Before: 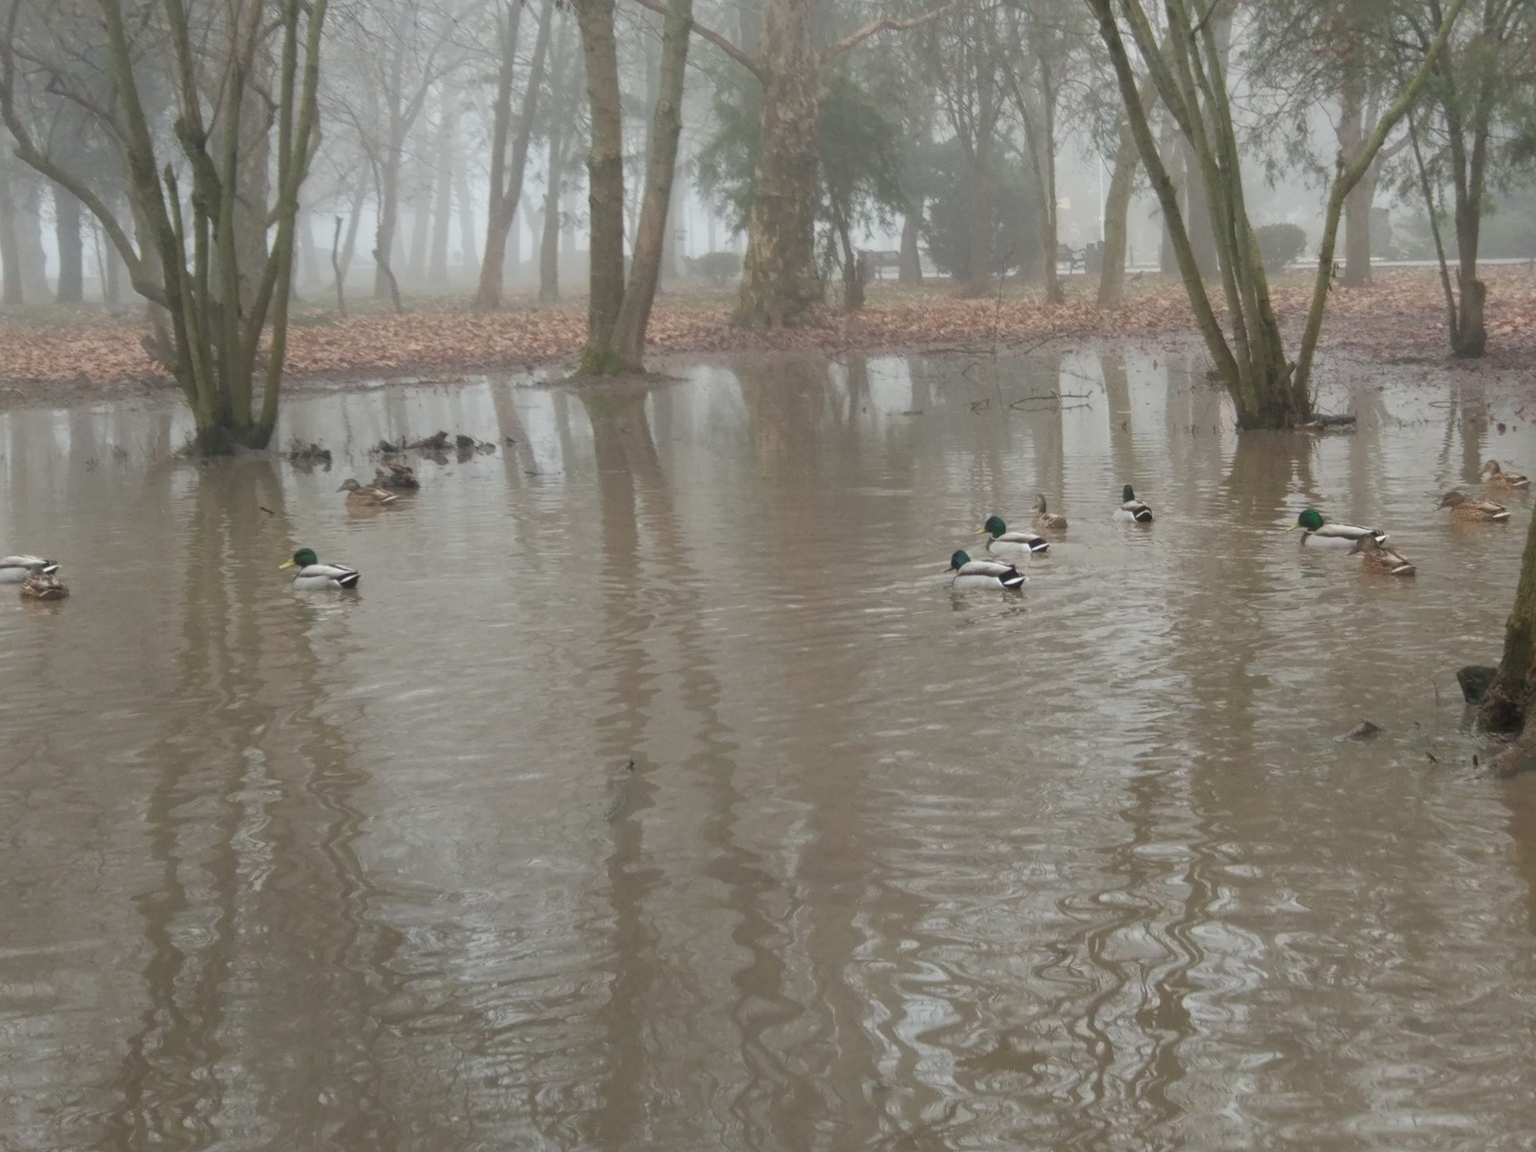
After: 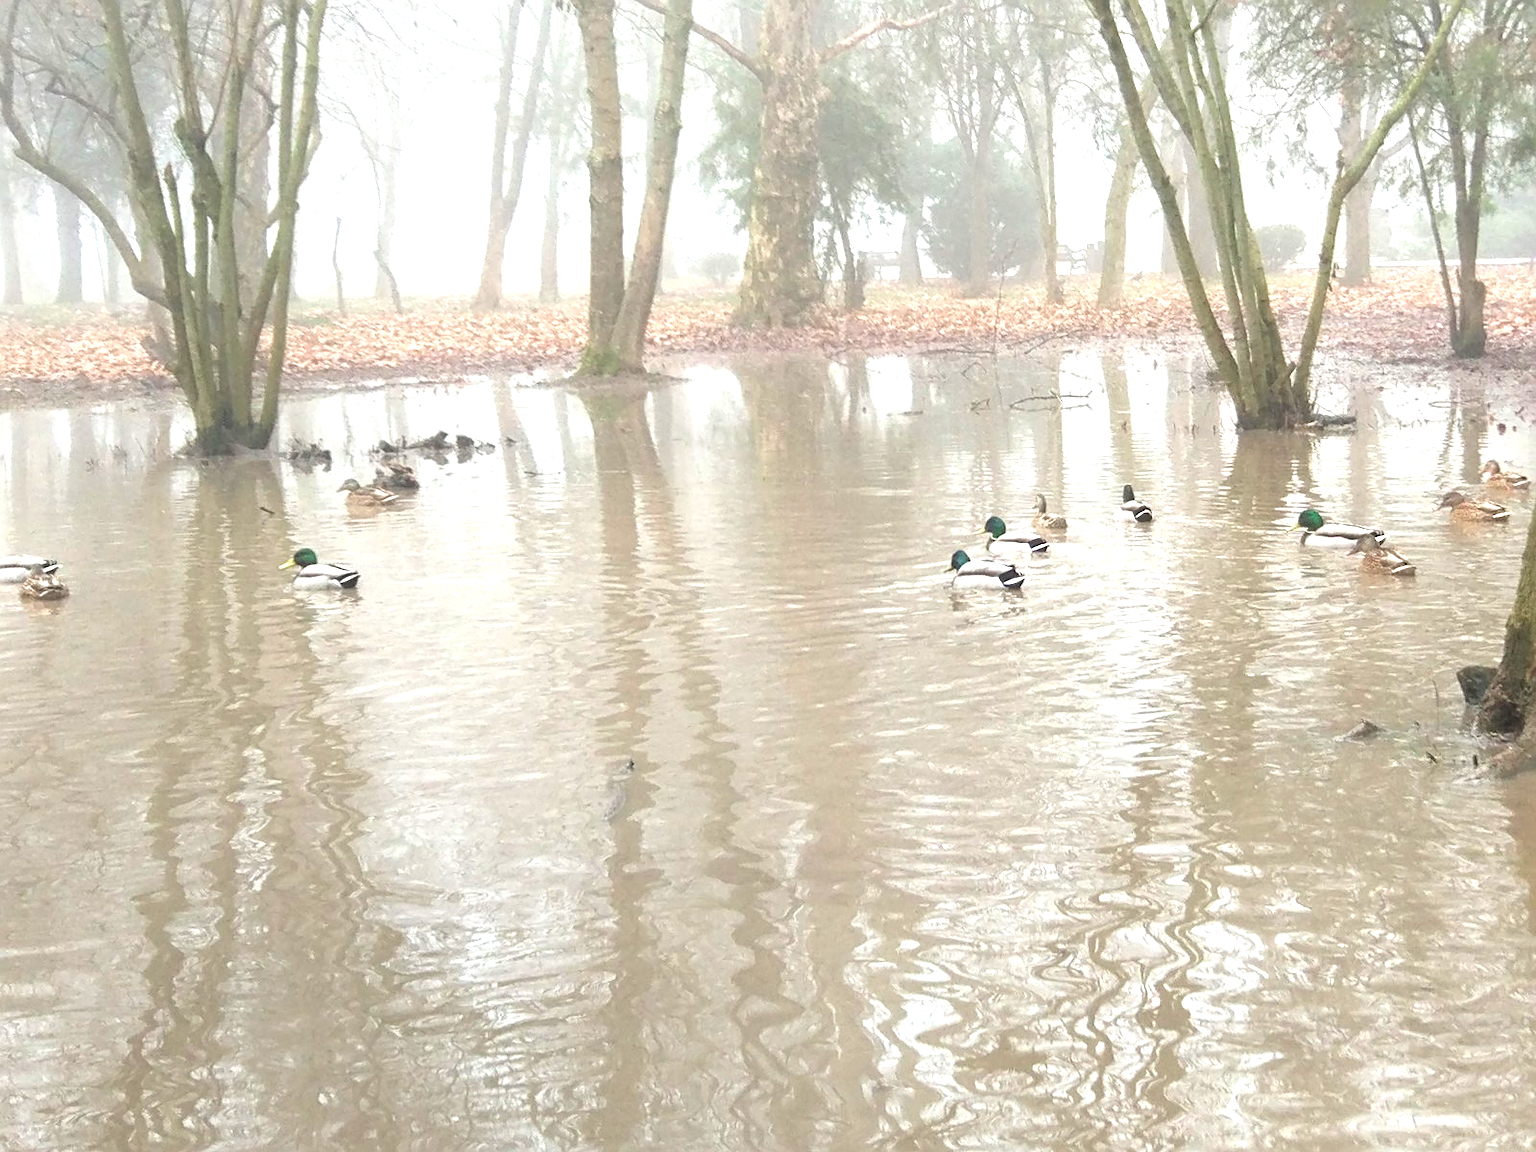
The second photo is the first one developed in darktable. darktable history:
exposure: black level correction 0, exposure 1.677 EV, compensate highlight preservation false
sharpen: on, module defaults
